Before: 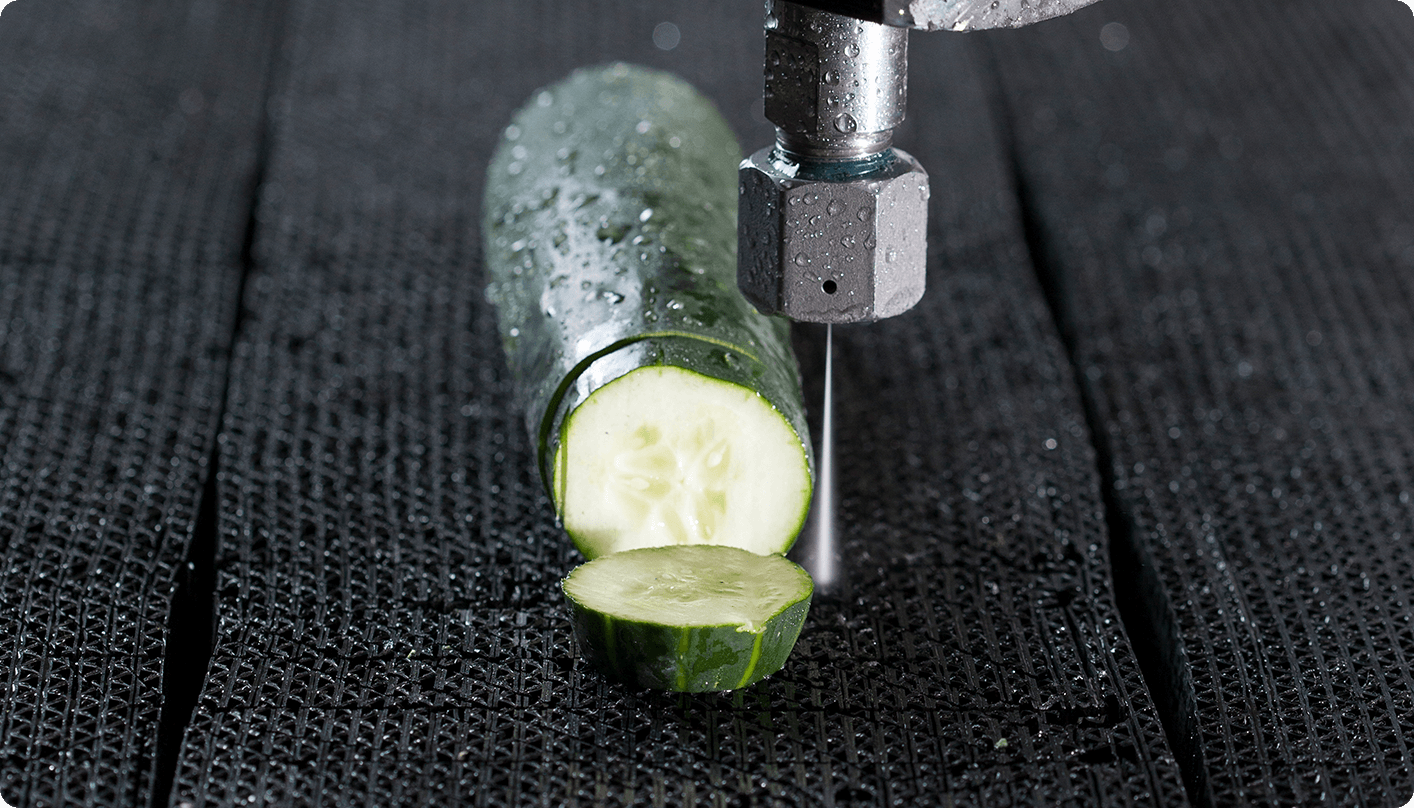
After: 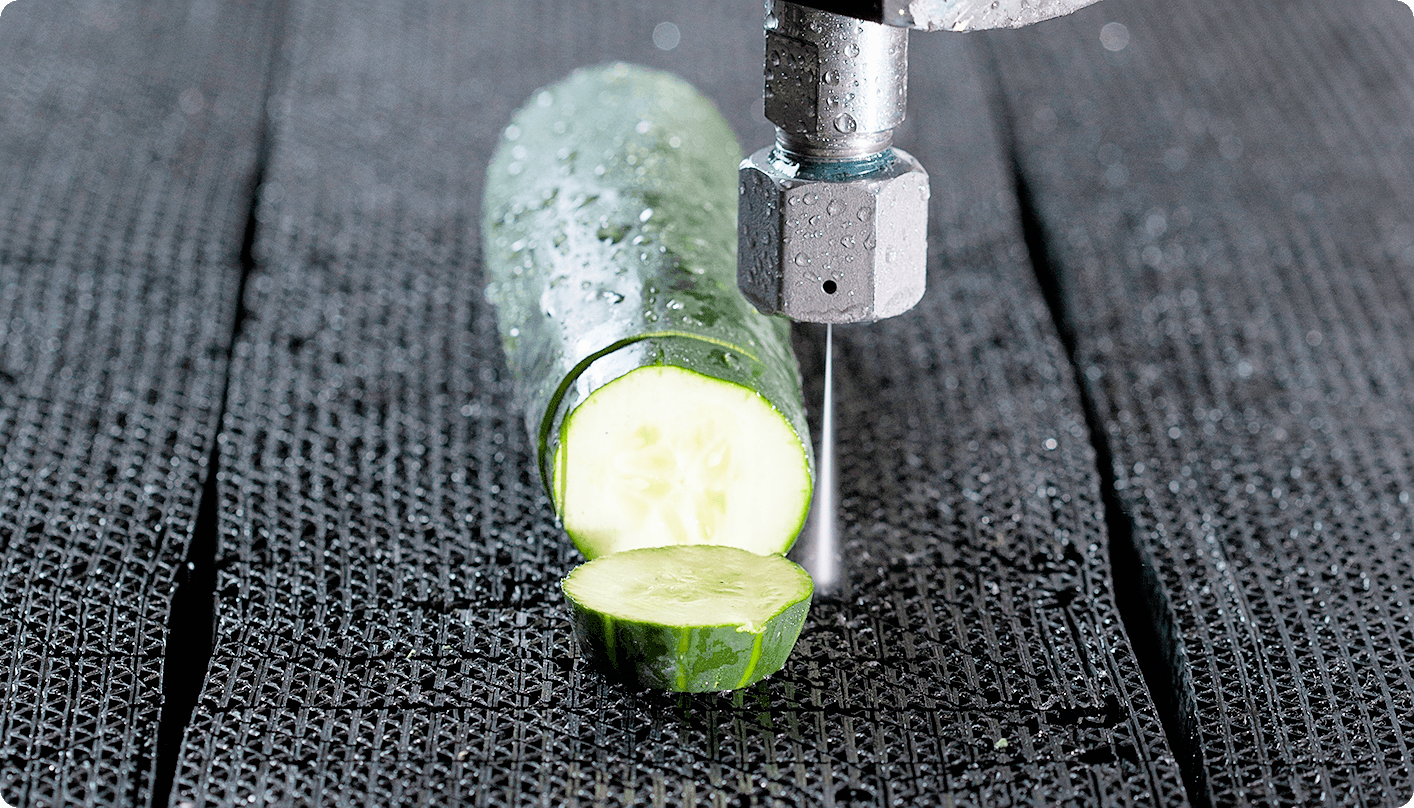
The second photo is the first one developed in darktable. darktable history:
filmic rgb: black relative exposure -7.65 EV, white relative exposure 4.56 EV, hardness 3.61
shadows and highlights: on, module defaults
exposure: black level correction 0.001, exposure 1.84 EV, compensate highlight preservation false
sharpen: radius 1.272, amount 0.305, threshold 0
